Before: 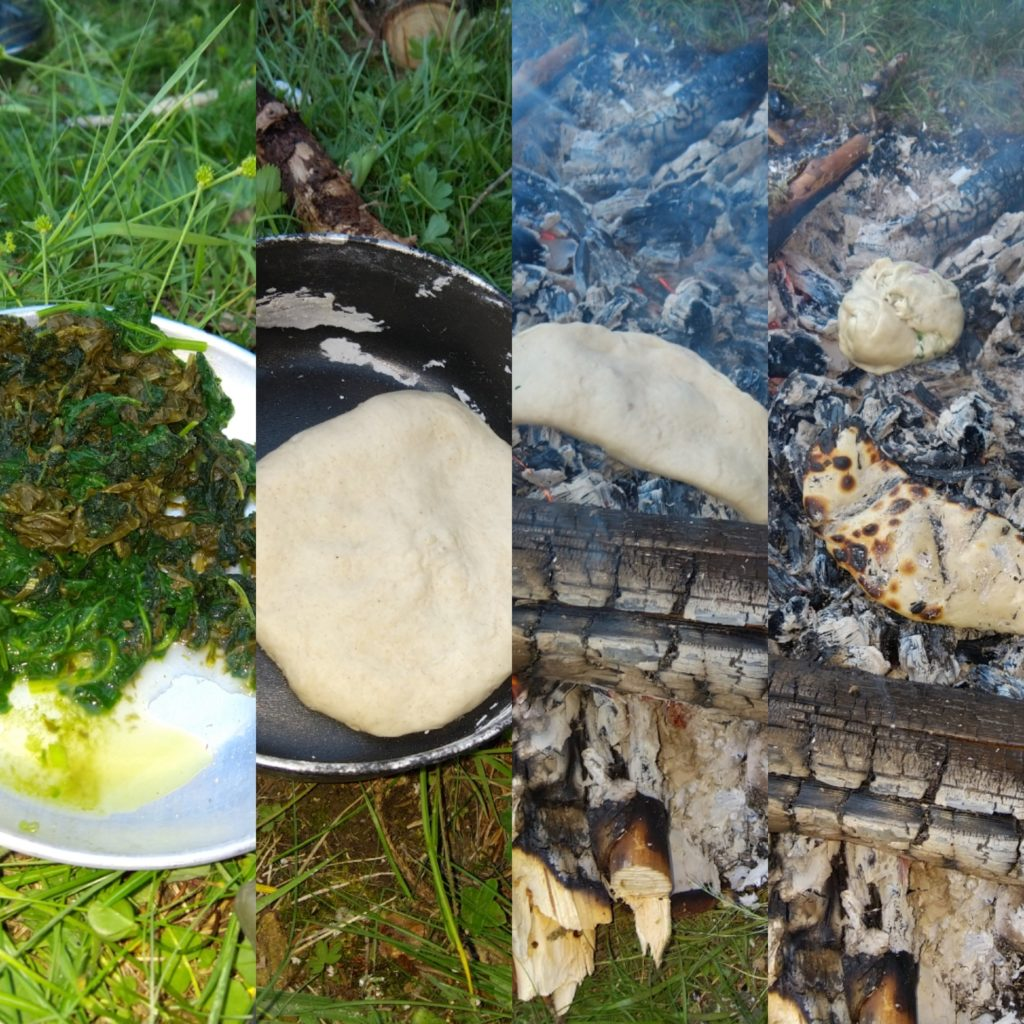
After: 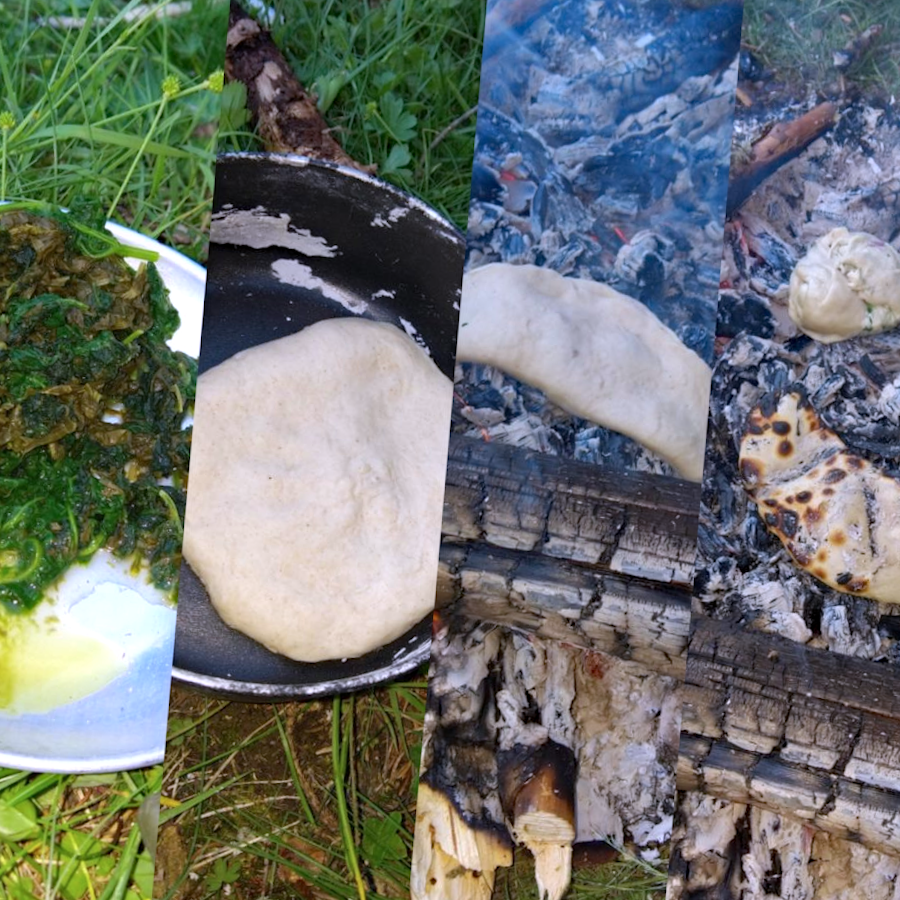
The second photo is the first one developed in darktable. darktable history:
color calibration: illuminant custom, x 0.363, y 0.385, temperature 4528.03 K
haze removal: compatibility mode true, adaptive false
crop and rotate: angle -3.27°, left 5.211%, top 5.211%, right 4.607%, bottom 4.607%
rotate and perspective: rotation 1.72°, automatic cropping off
